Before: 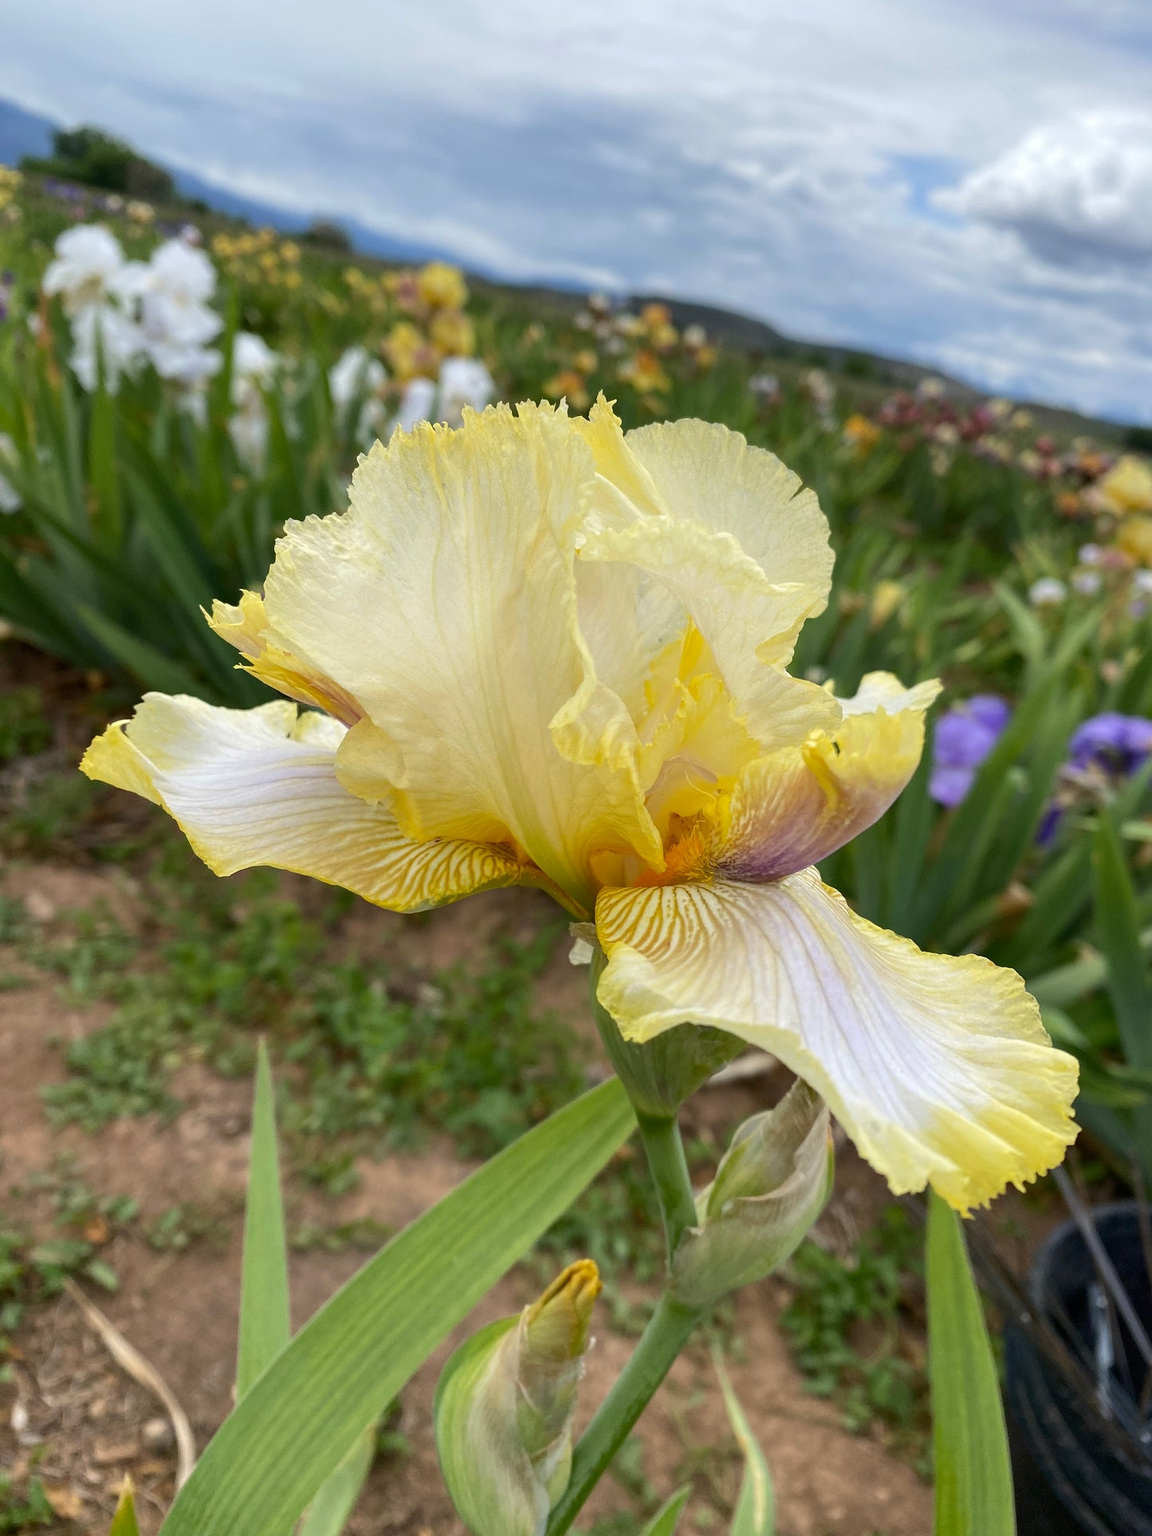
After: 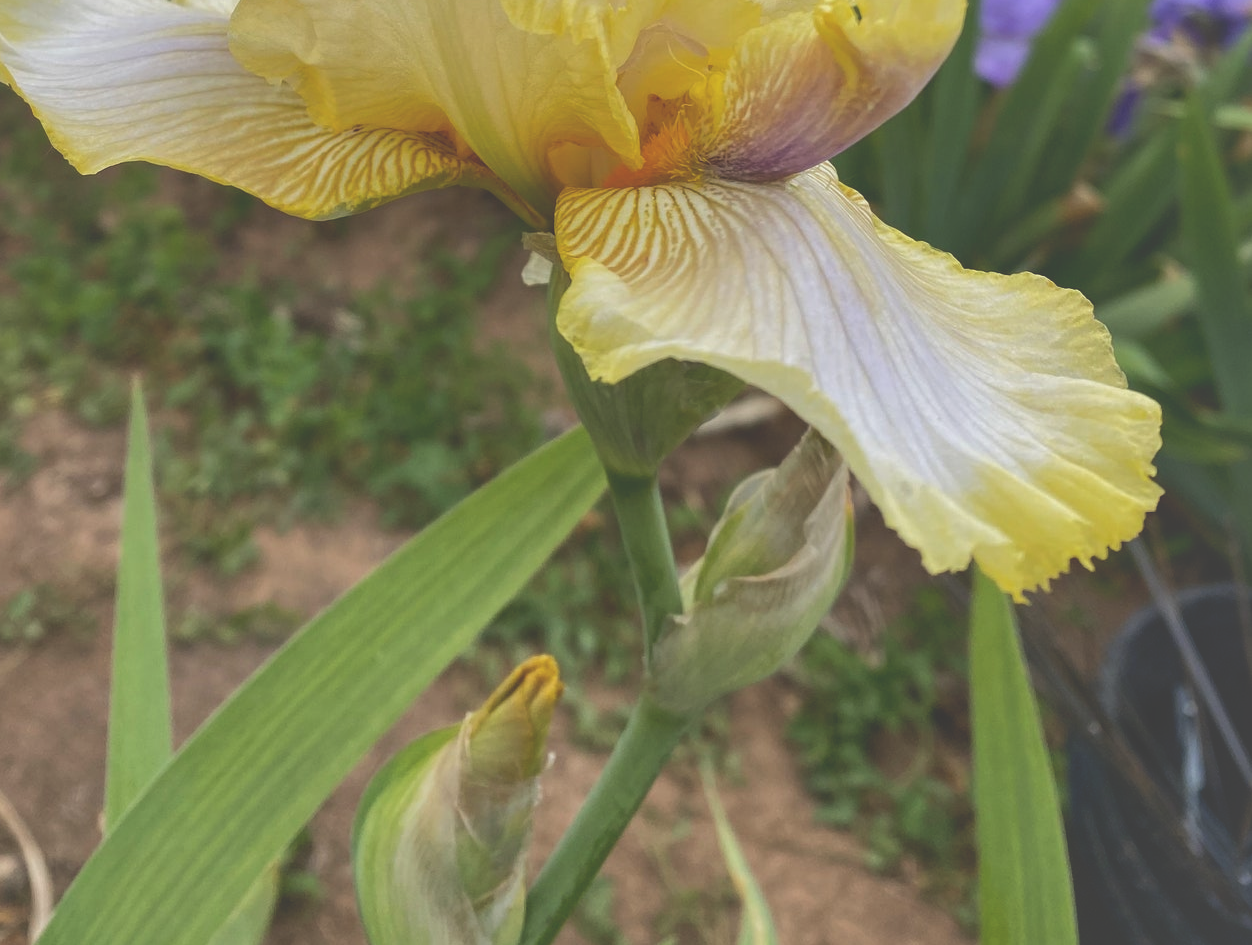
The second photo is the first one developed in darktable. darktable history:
tone curve: curves: ch0 [(0, 0.211) (0.15, 0.25) (1, 0.953)], preserve colors none
crop and rotate: left 13.324%, top 48.045%, bottom 2.903%
shadows and highlights: highlights color adjustment 0.335%
